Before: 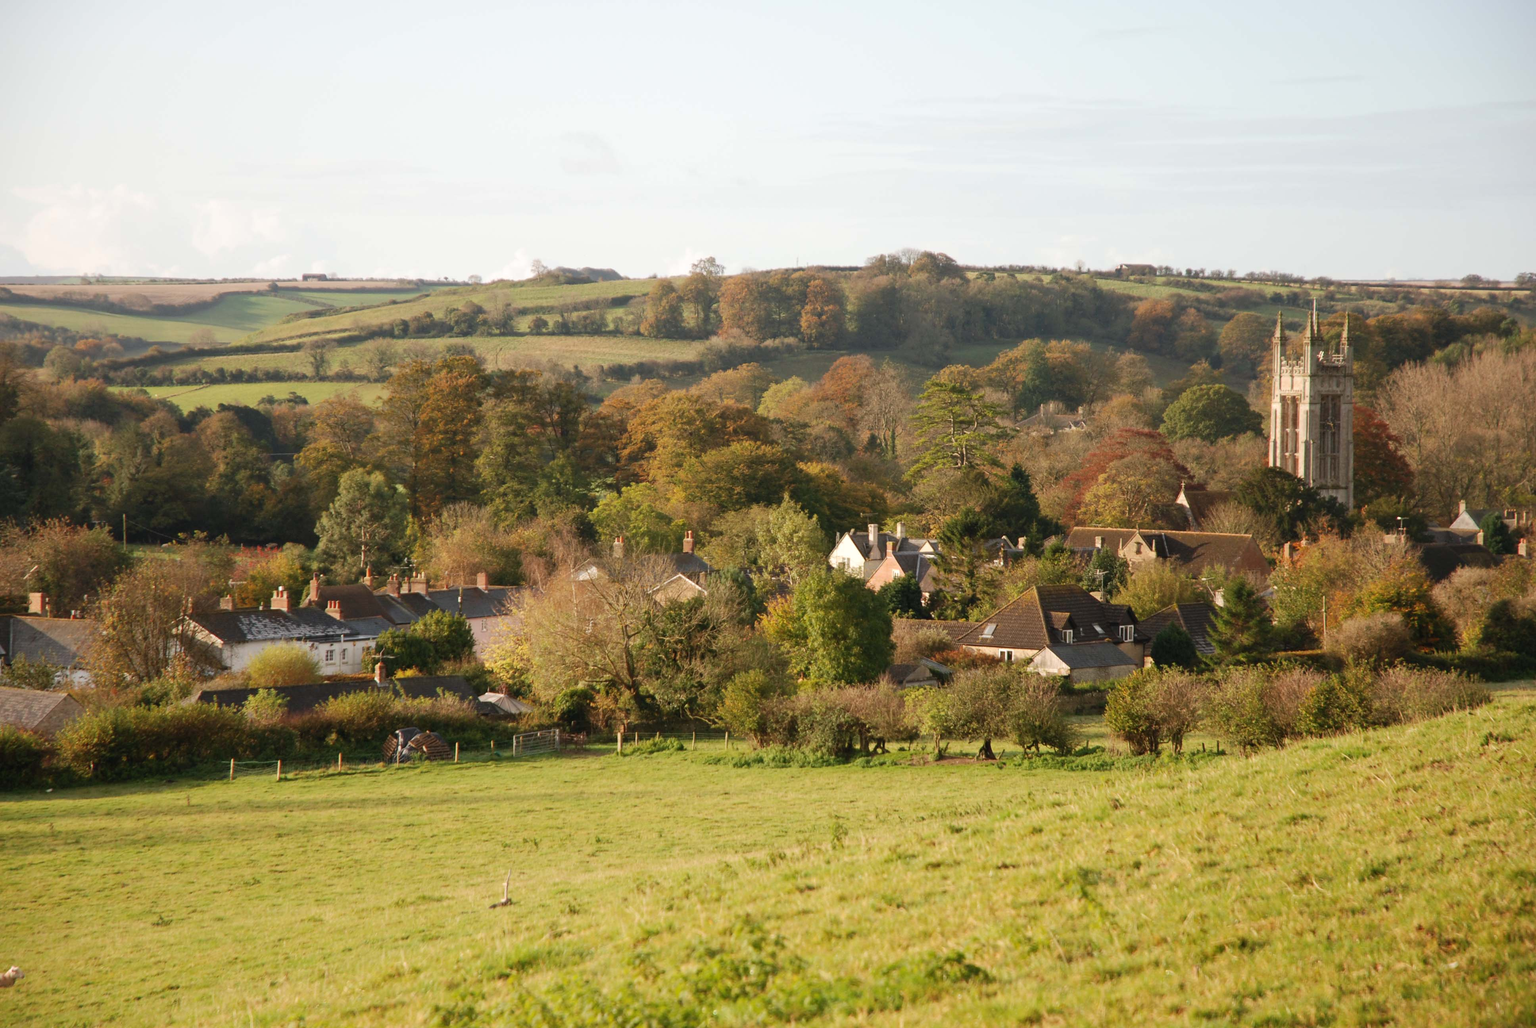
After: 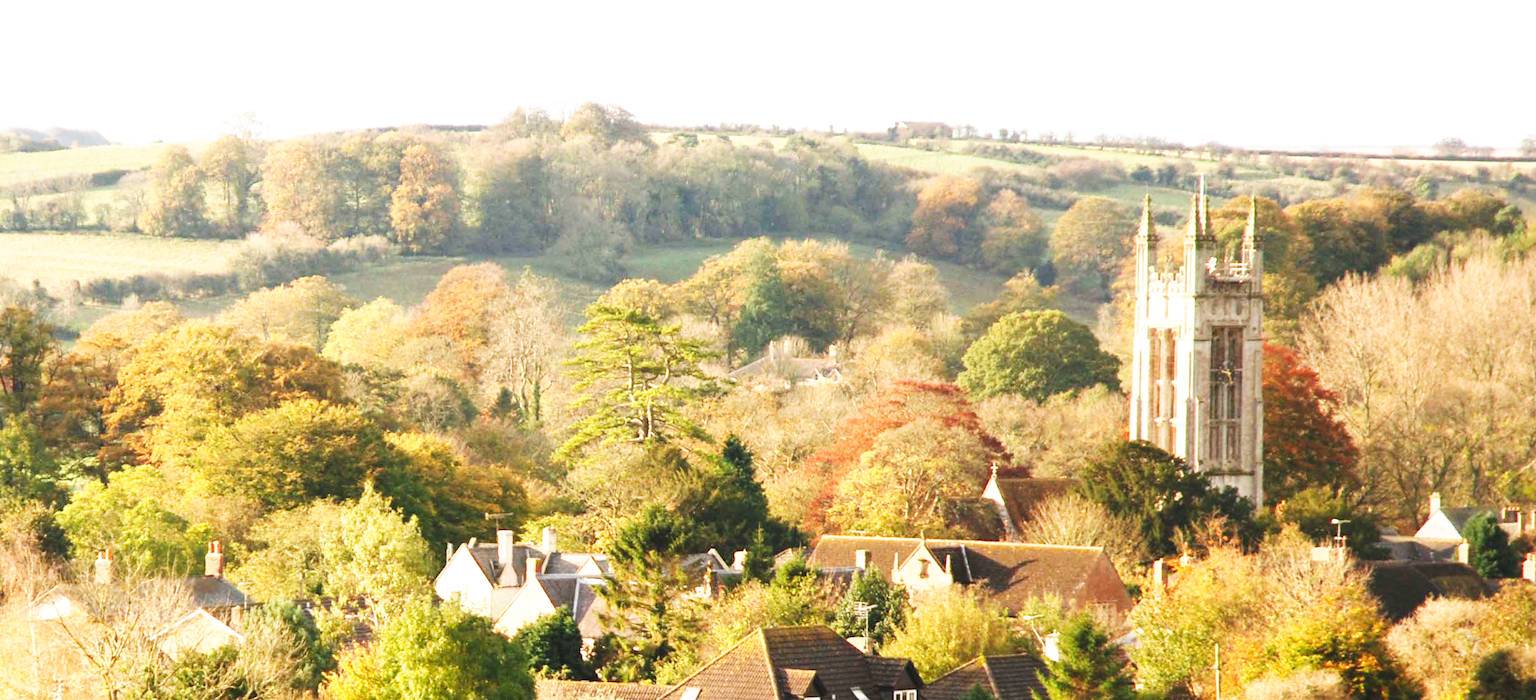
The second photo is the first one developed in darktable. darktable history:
crop: left 36.007%, top 18.308%, right 0.607%, bottom 38.504%
base curve: curves: ch0 [(0, 0) (0.007, 0.004) (0.027, 0.03) (0.046, 0.07) (0.207, 0.54) (0.442, 0.872) (0.673, 0.972) (1, 1)], preserve colors none
exposure: black level correction -0.005, exposure 0.617 EV, compensate exposure bias true, compensate highlight preservation false
